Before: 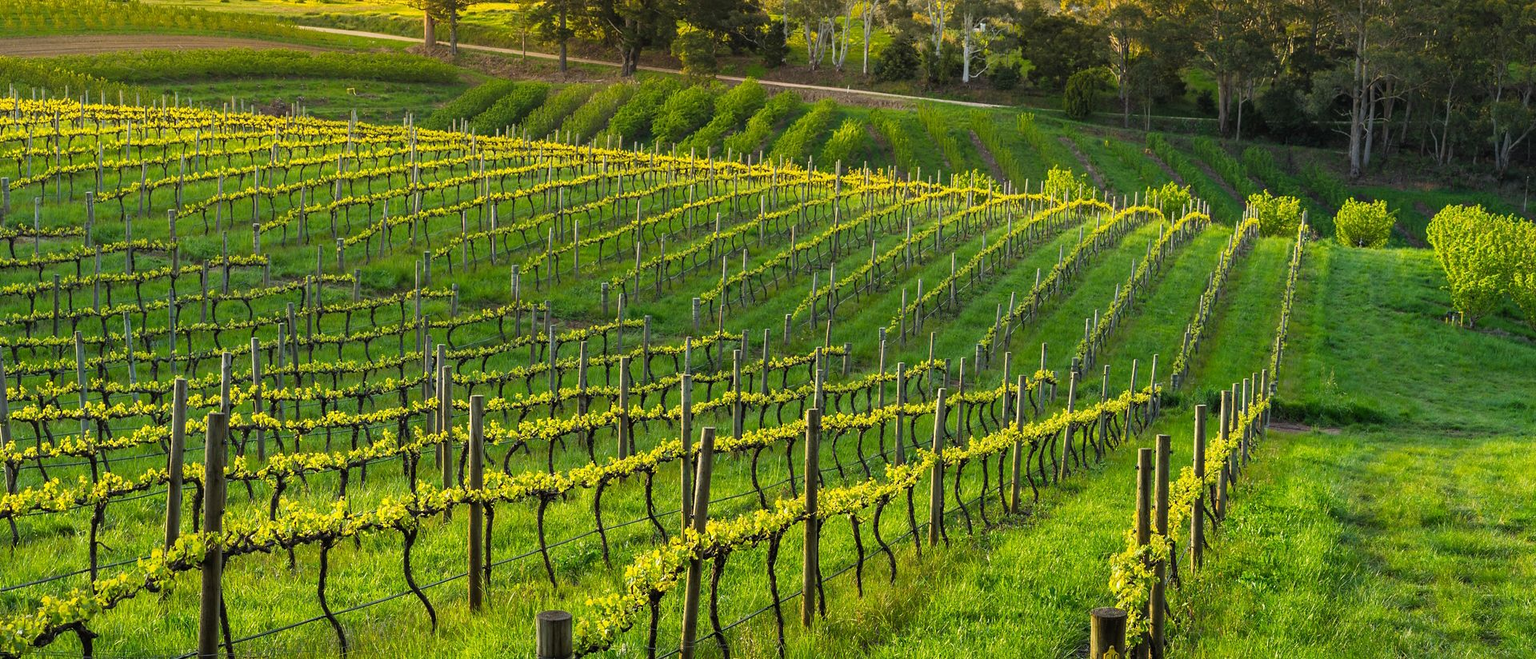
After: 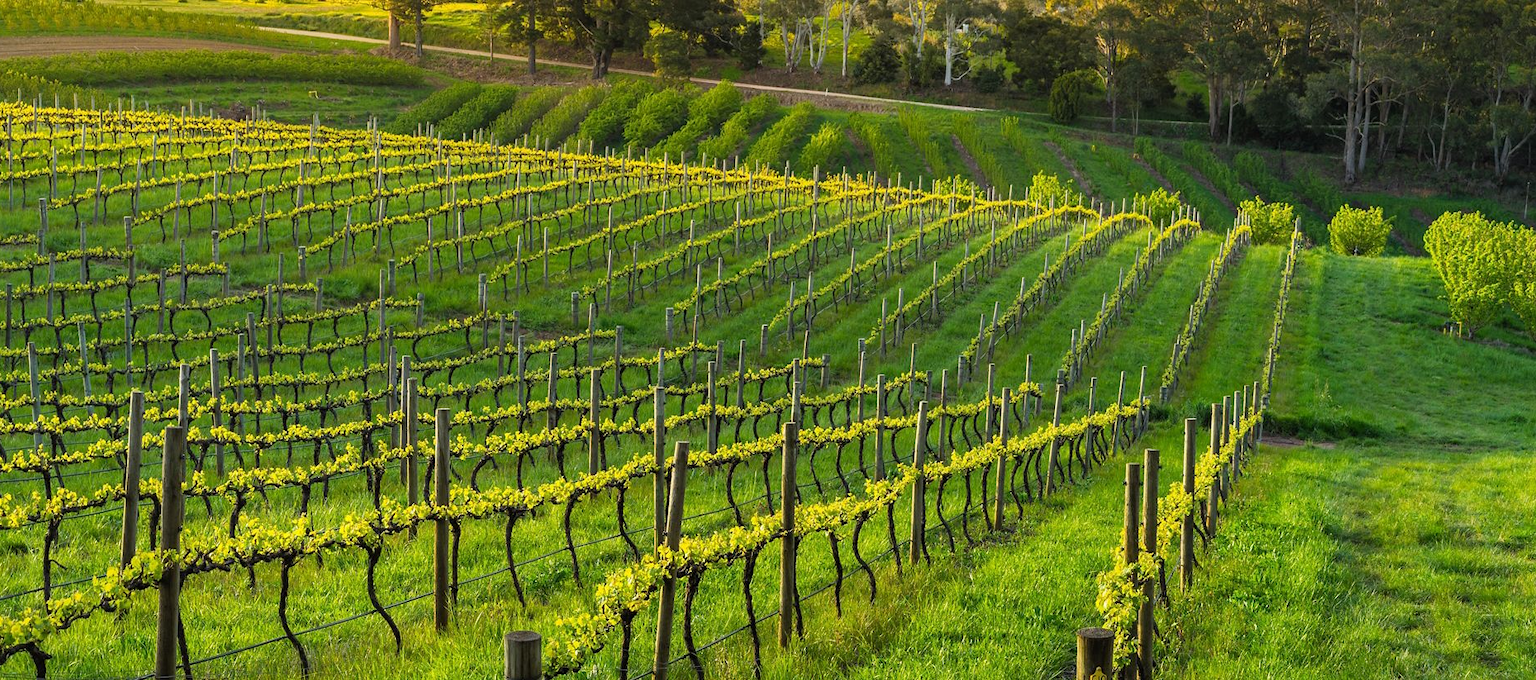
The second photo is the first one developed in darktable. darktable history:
crop and rotate: left 3.168%
